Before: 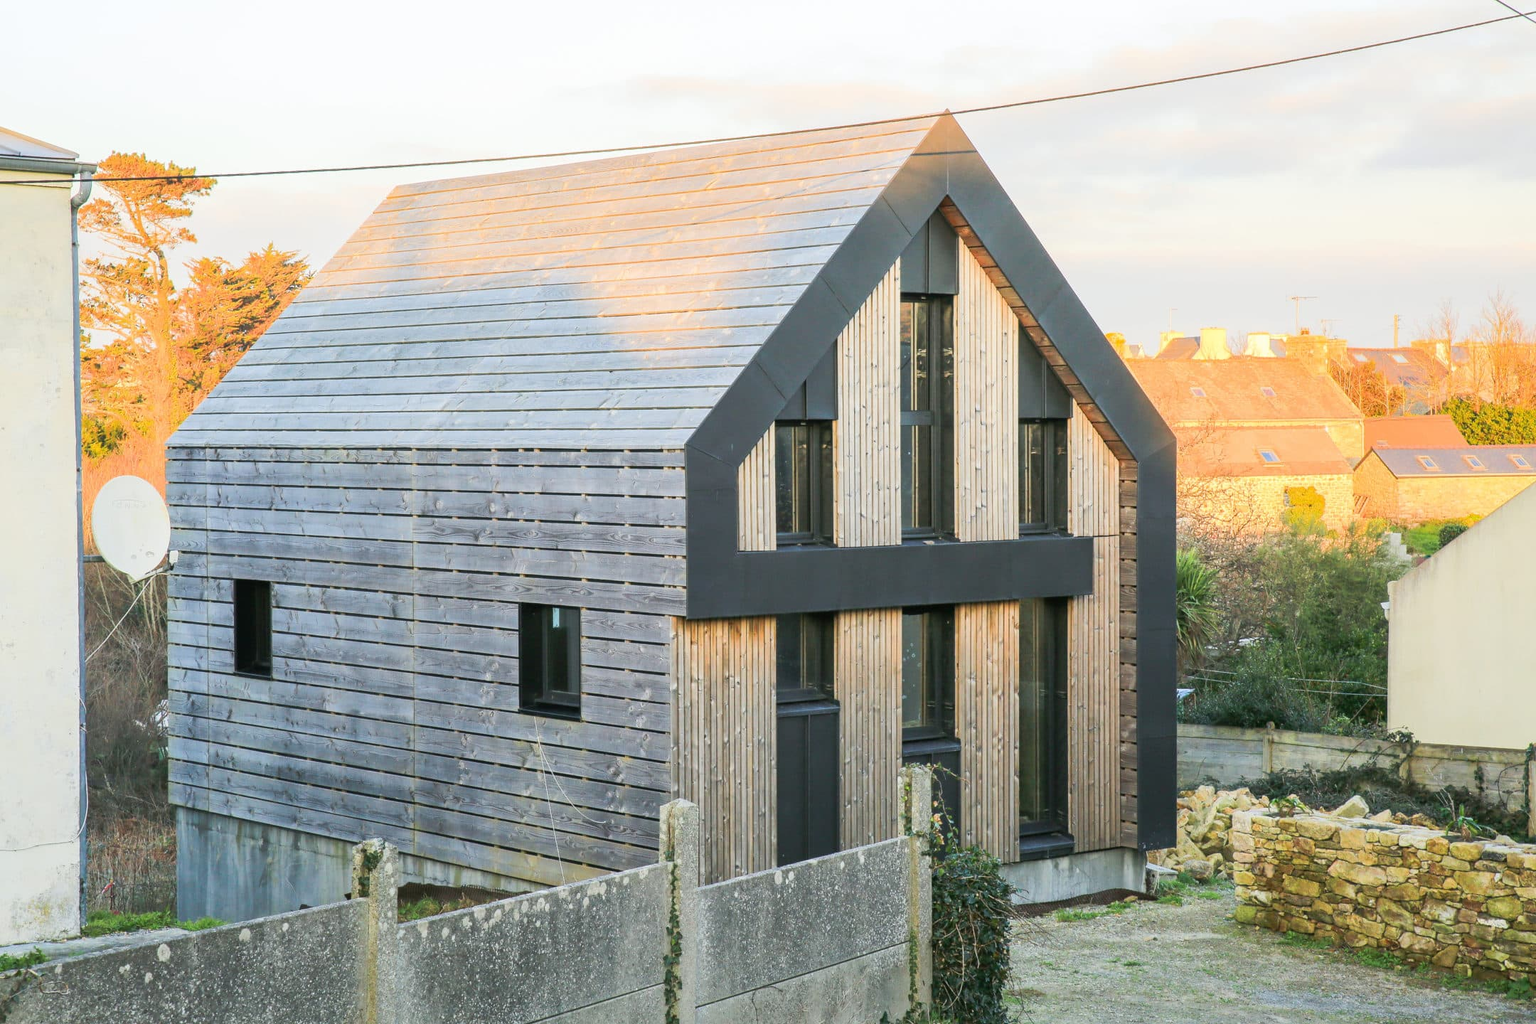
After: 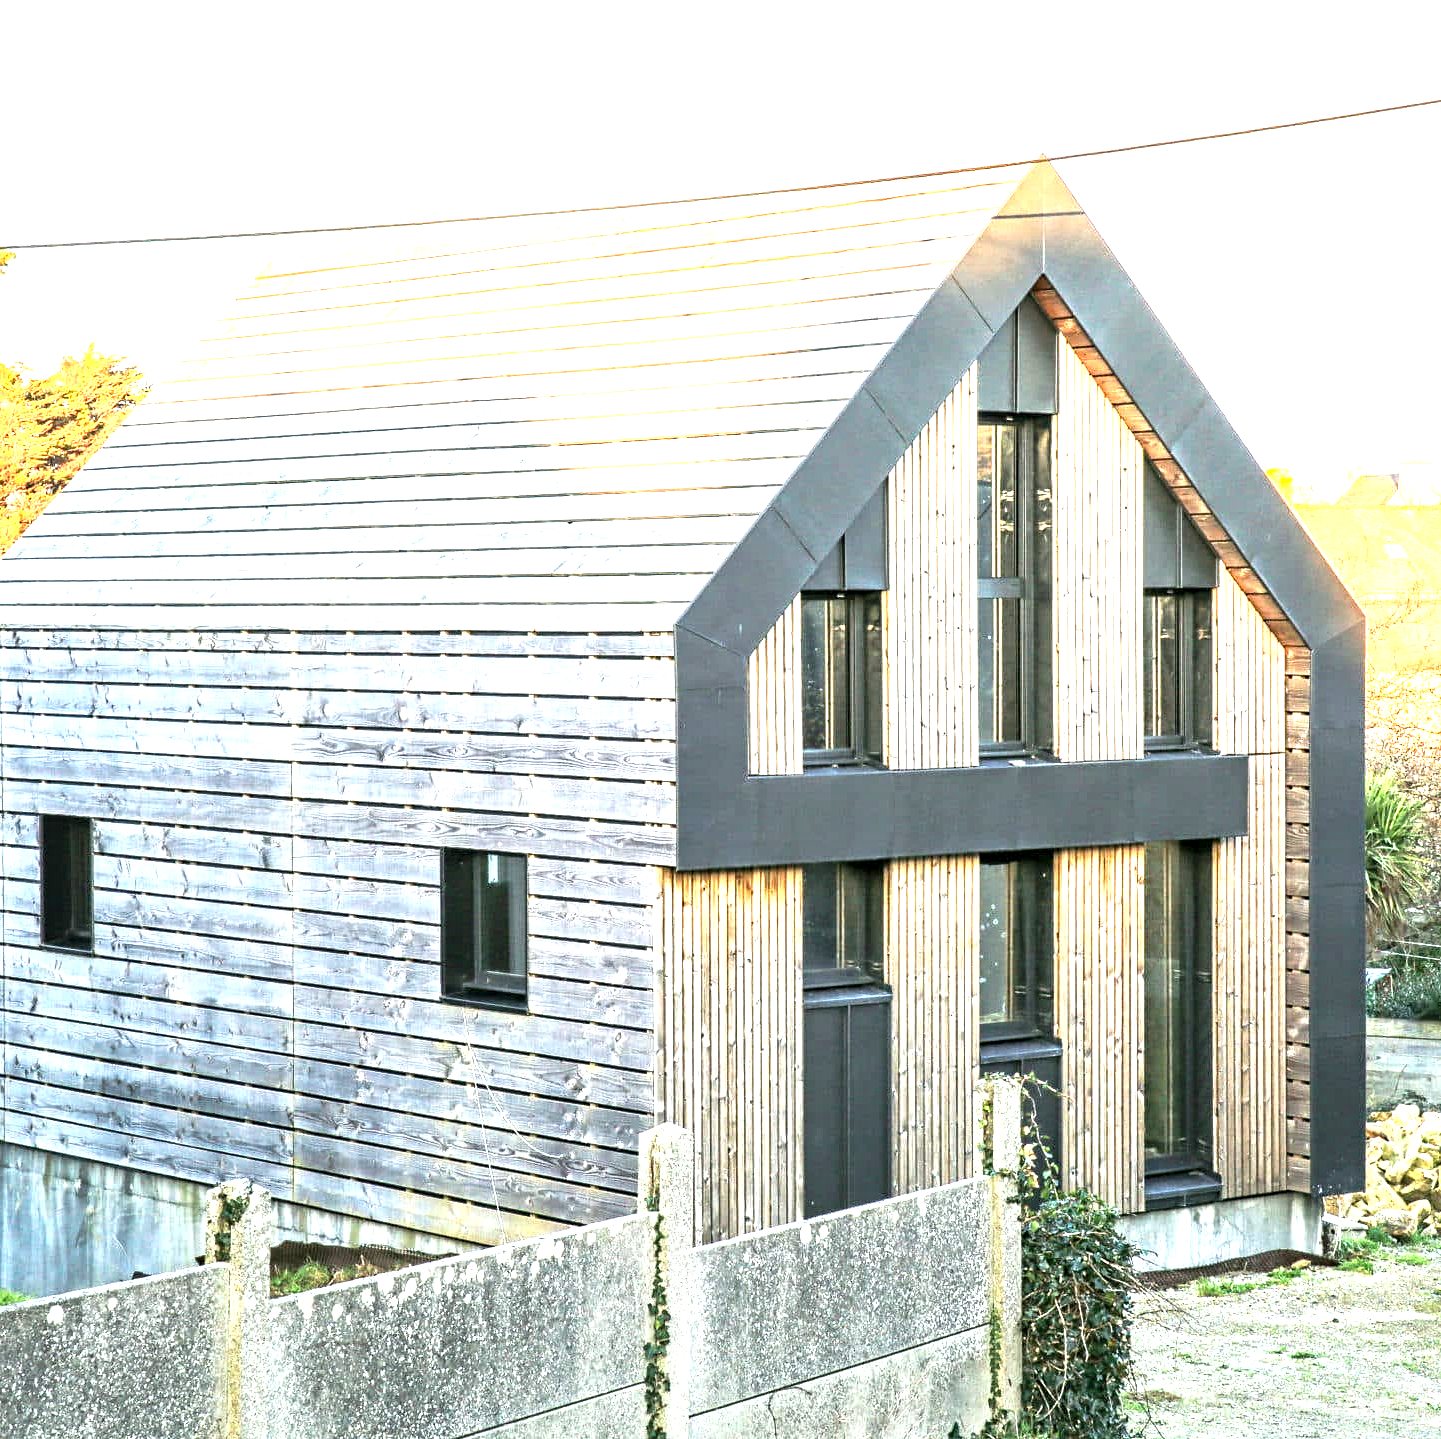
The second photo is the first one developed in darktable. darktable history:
crop and rotate: left 13.384%, right 19.9%
exposure: exposure 1.059 EV, compensate exposure bias true, compensate highlight preservation false
contrast equalizer: octaves 7, y [[0.506, 0.531, 0.562, 0.606, 0.638, 0.669], [0.5 ×6], [0.5 ×6], [0 ×6], [0 ×6]]
